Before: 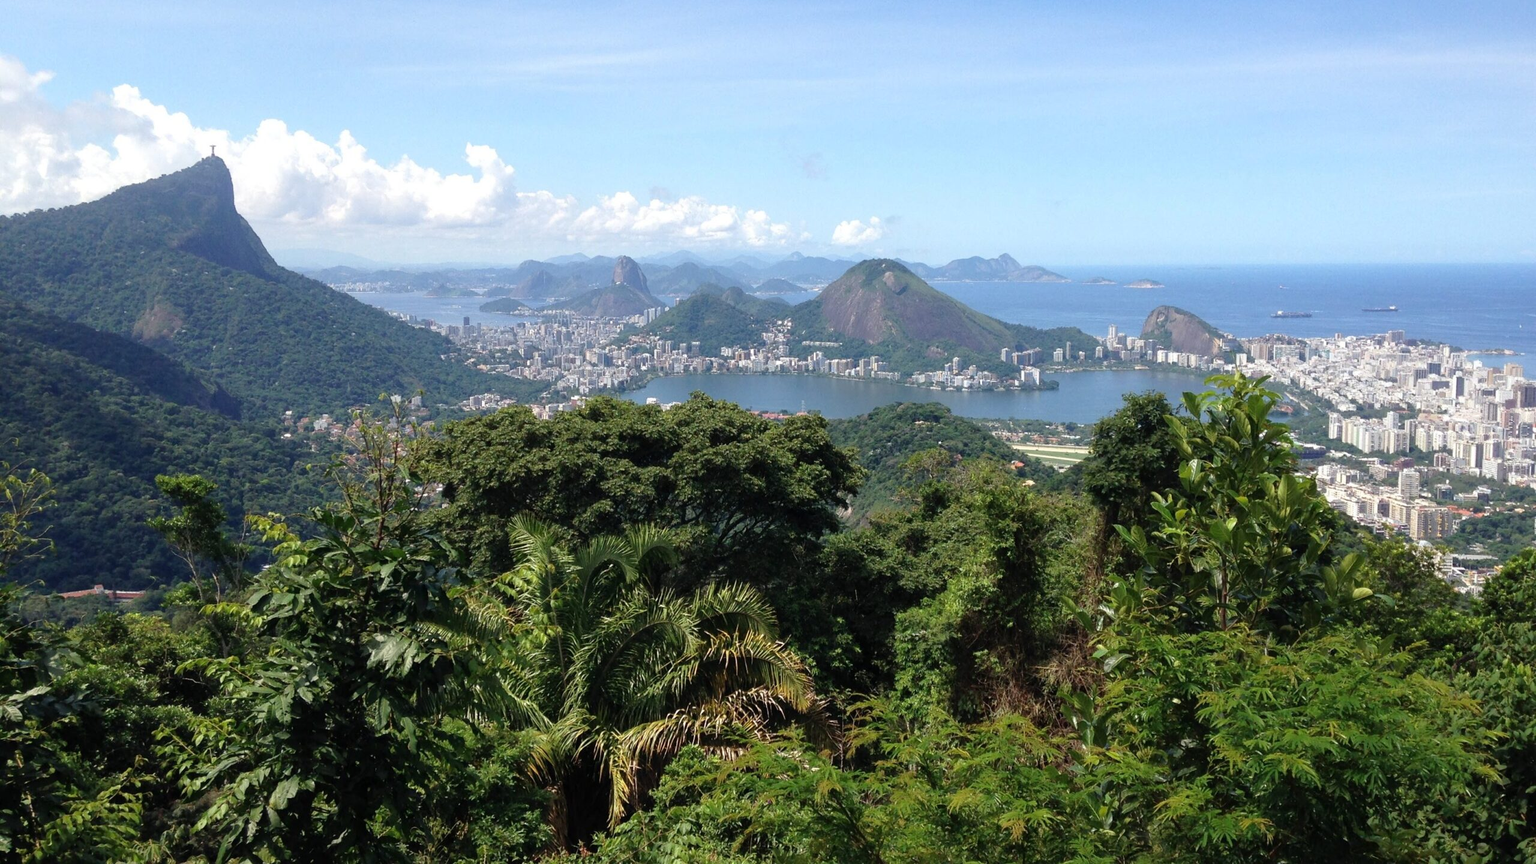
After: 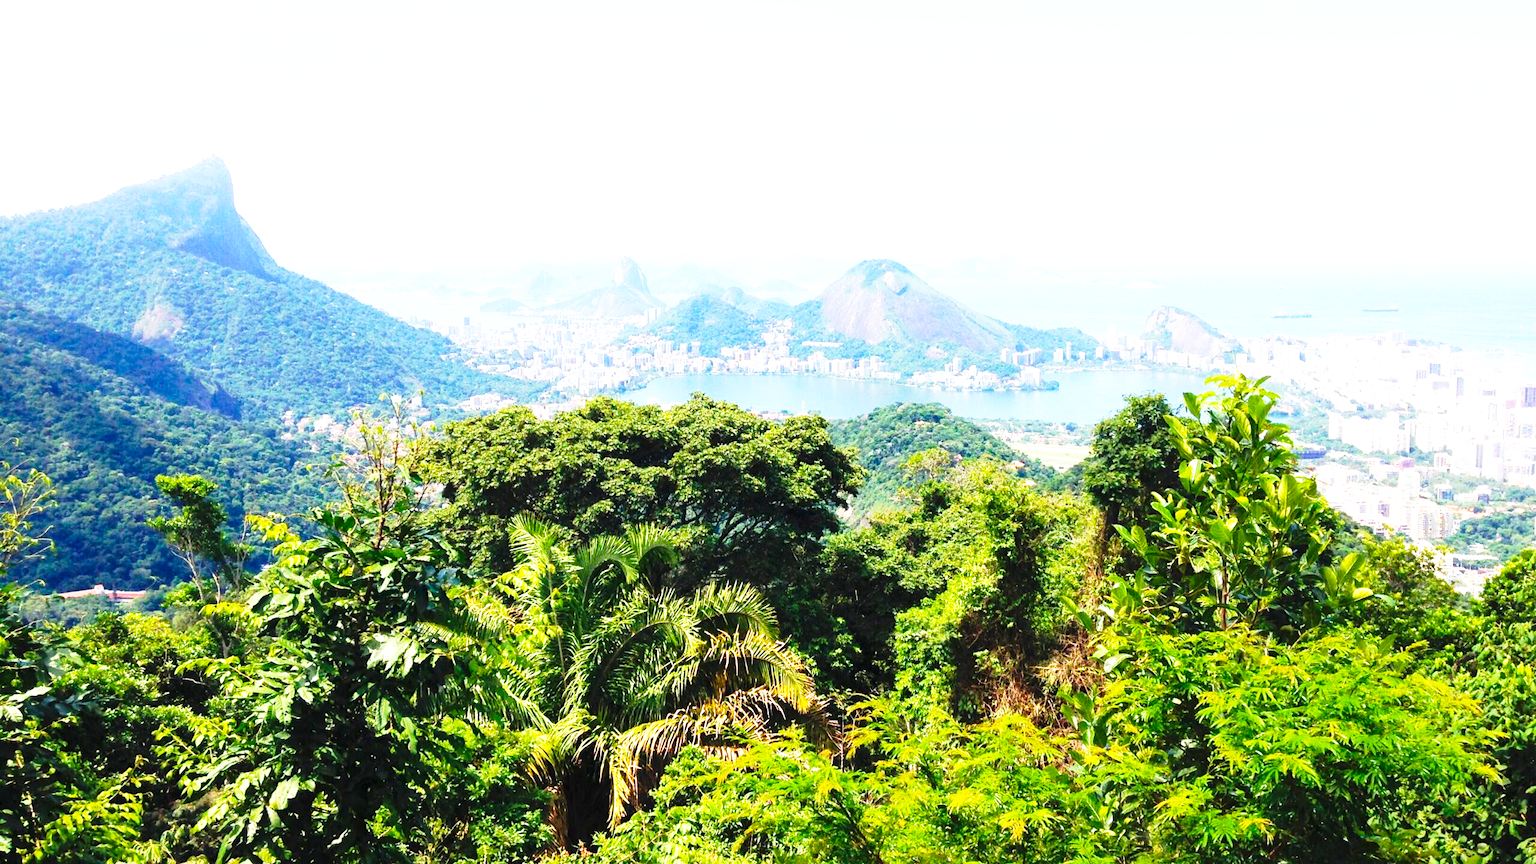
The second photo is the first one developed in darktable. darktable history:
base curve: curves: ch0 [(0, 0) (0.026, 0.03) (0.109, 0.232) (0.351, 0.748) (0.669, 0.968) (1, 1)], preserve colors none
color balance rgb: perceptual saturation grading › global saturation 30%, global vibrance 20%
exposure: black level correction 0, exposure 1.2 EV, compensate exposure bias true, compensate highlight preservation false
